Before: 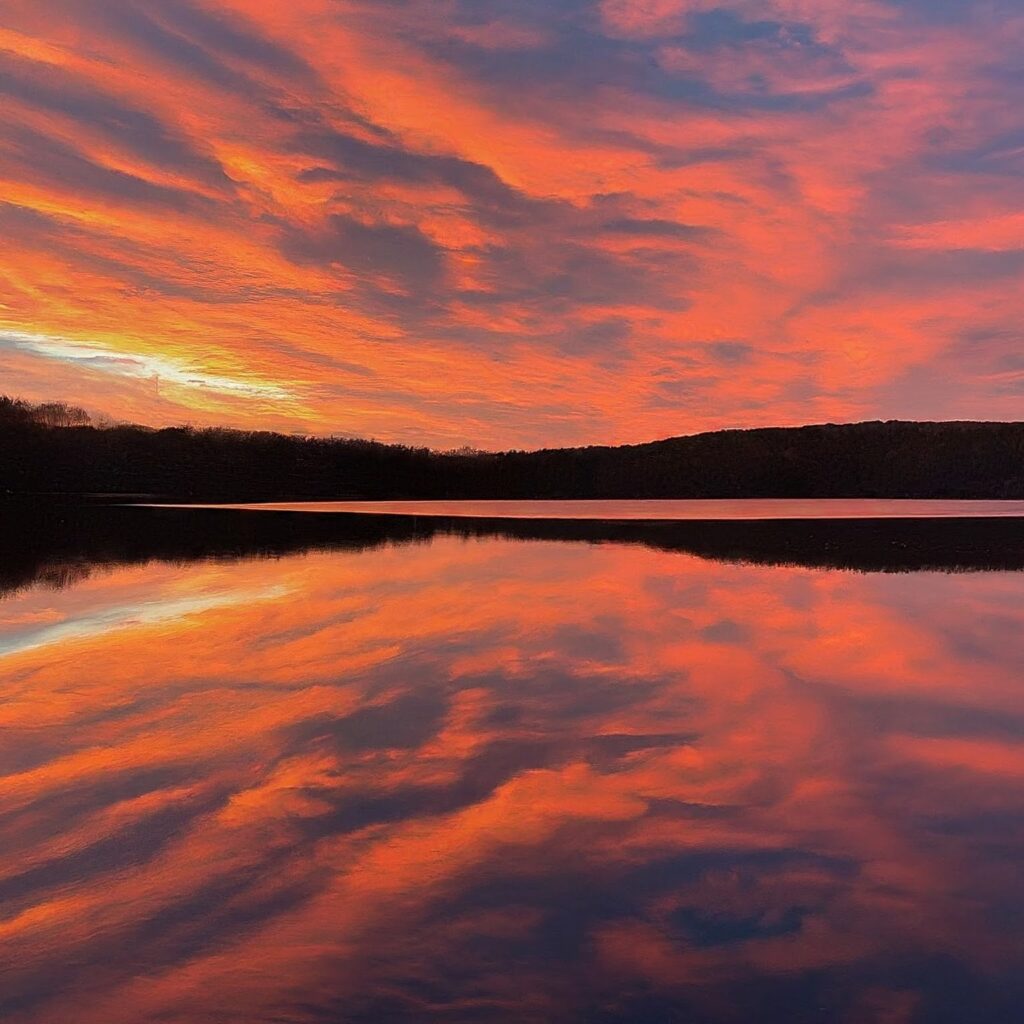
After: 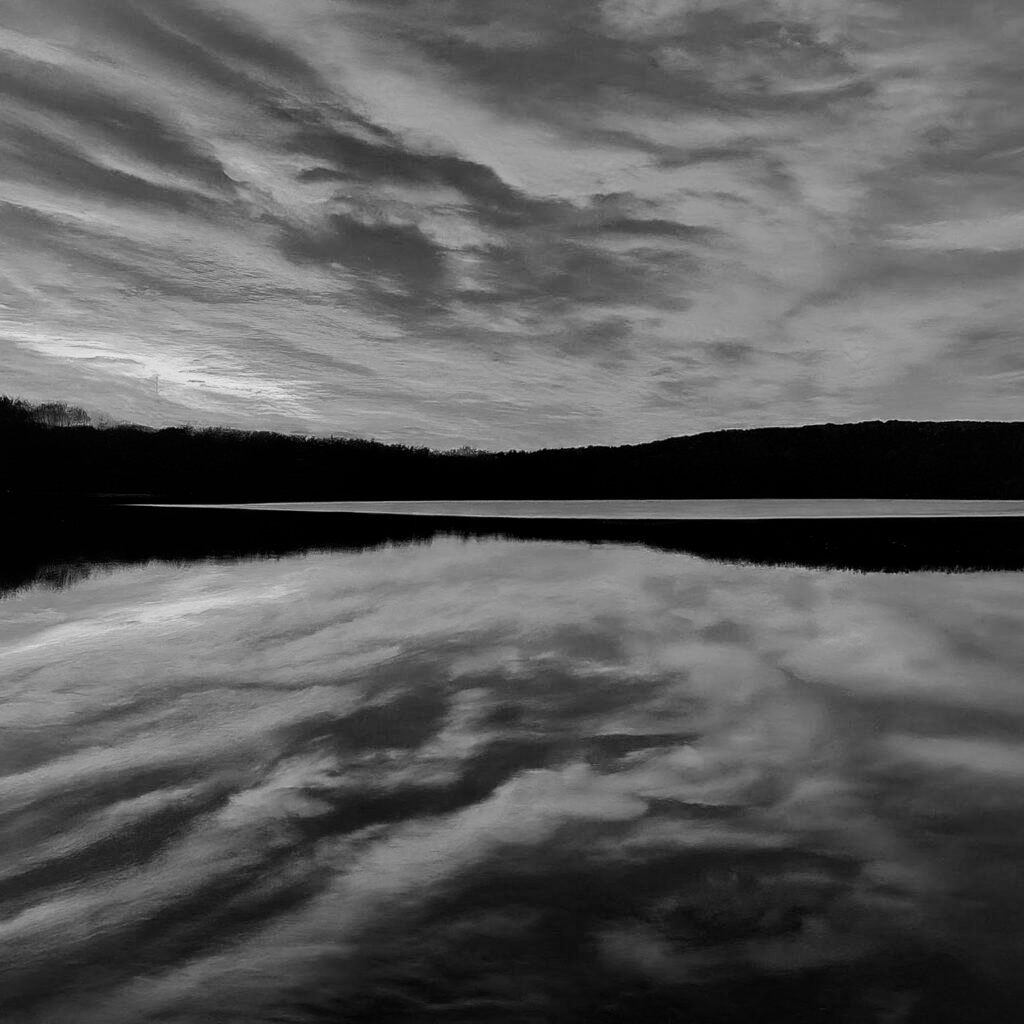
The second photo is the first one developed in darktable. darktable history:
exposure: black level correction -0.015, exposure -0.125 EV, compensate highlight preservation false
local contrast: mode bilateral grid, contrast 20, coarseness 50, detail 144%, midtone range 0.2
monochrome: a 73.58, b 64.21
filmic rgb: black relative exposure -5 EV, hardness 2.88, contrast 1.4, highlights saturation mix -30%
